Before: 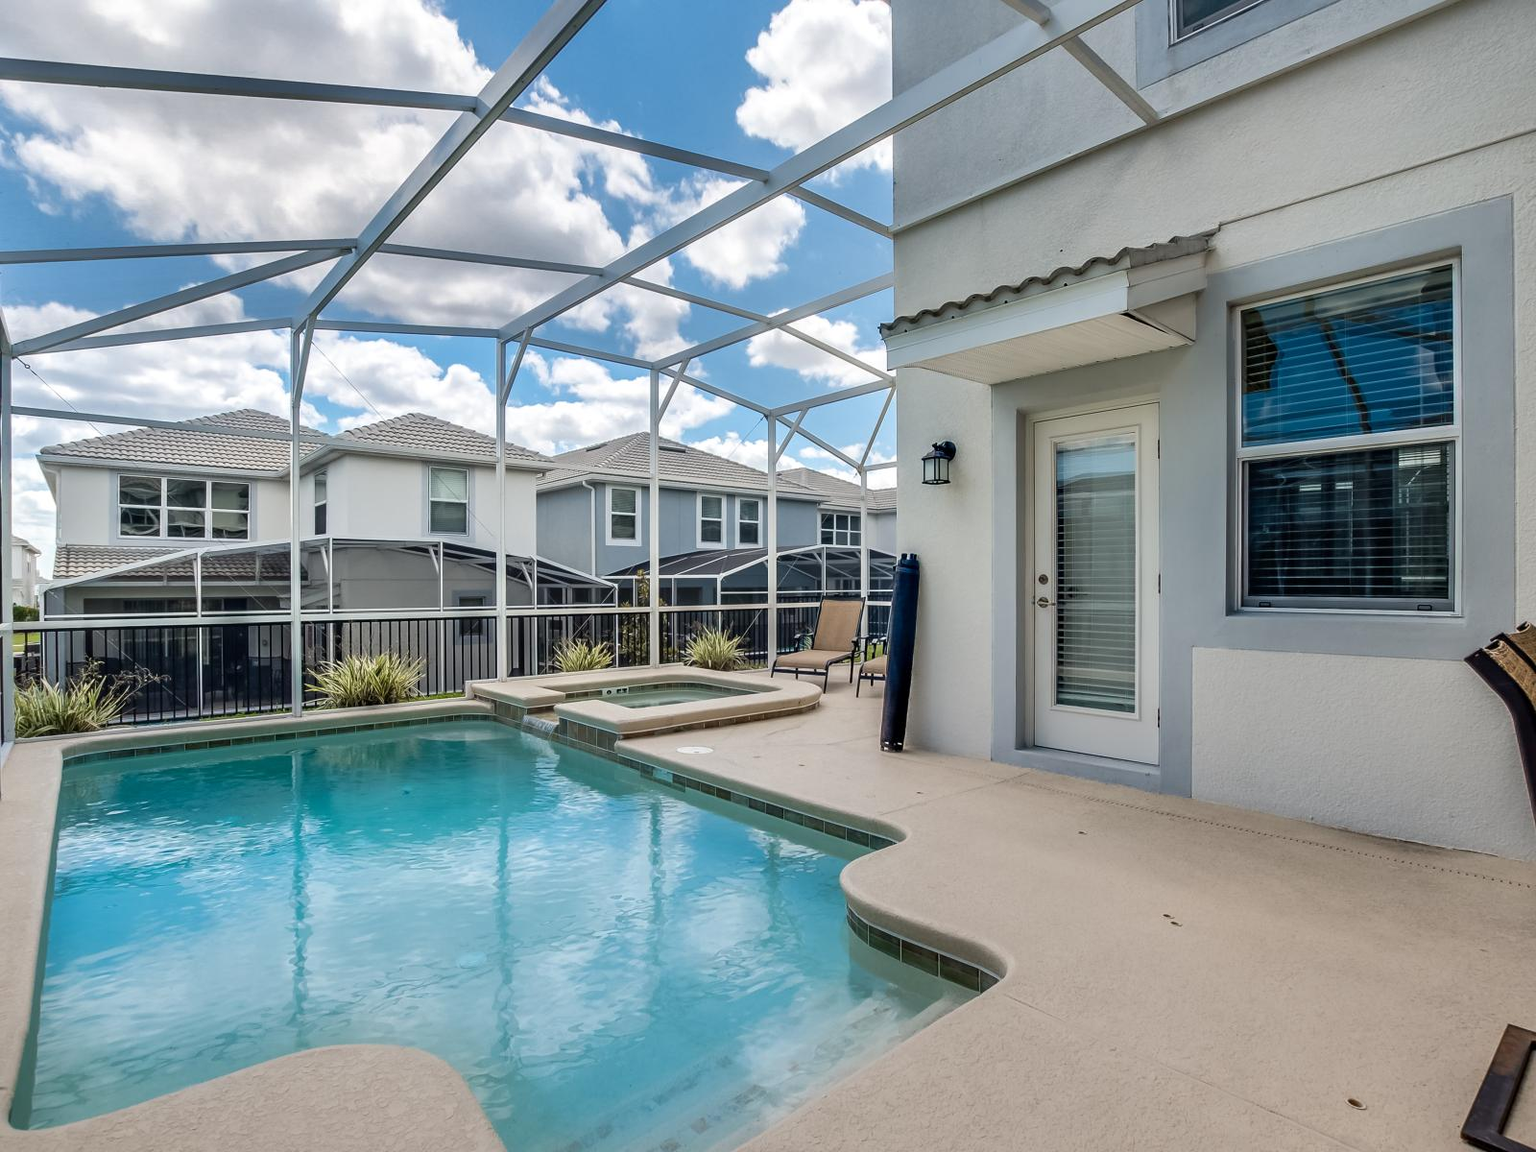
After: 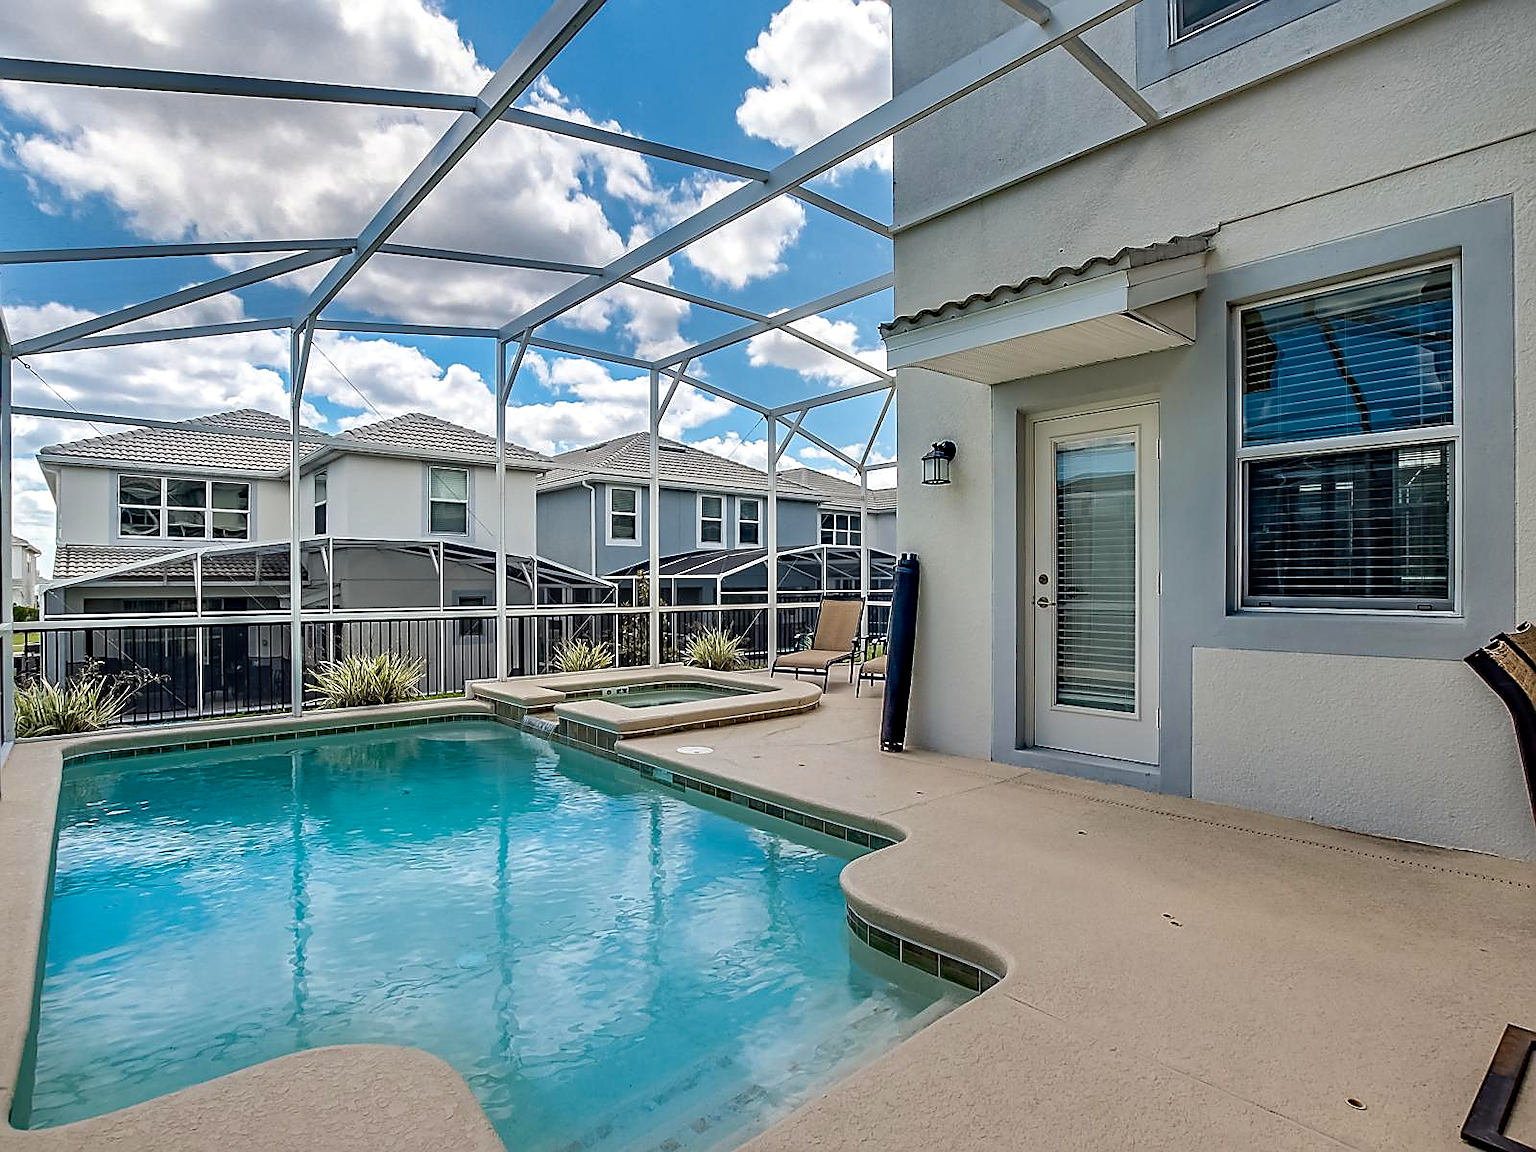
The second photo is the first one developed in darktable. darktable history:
sharpen: radius 1.384, amount 1.245, threshold 0.696
haze removal: strength 0.293, distance 0.249, compatibility mode true, adaptive false
